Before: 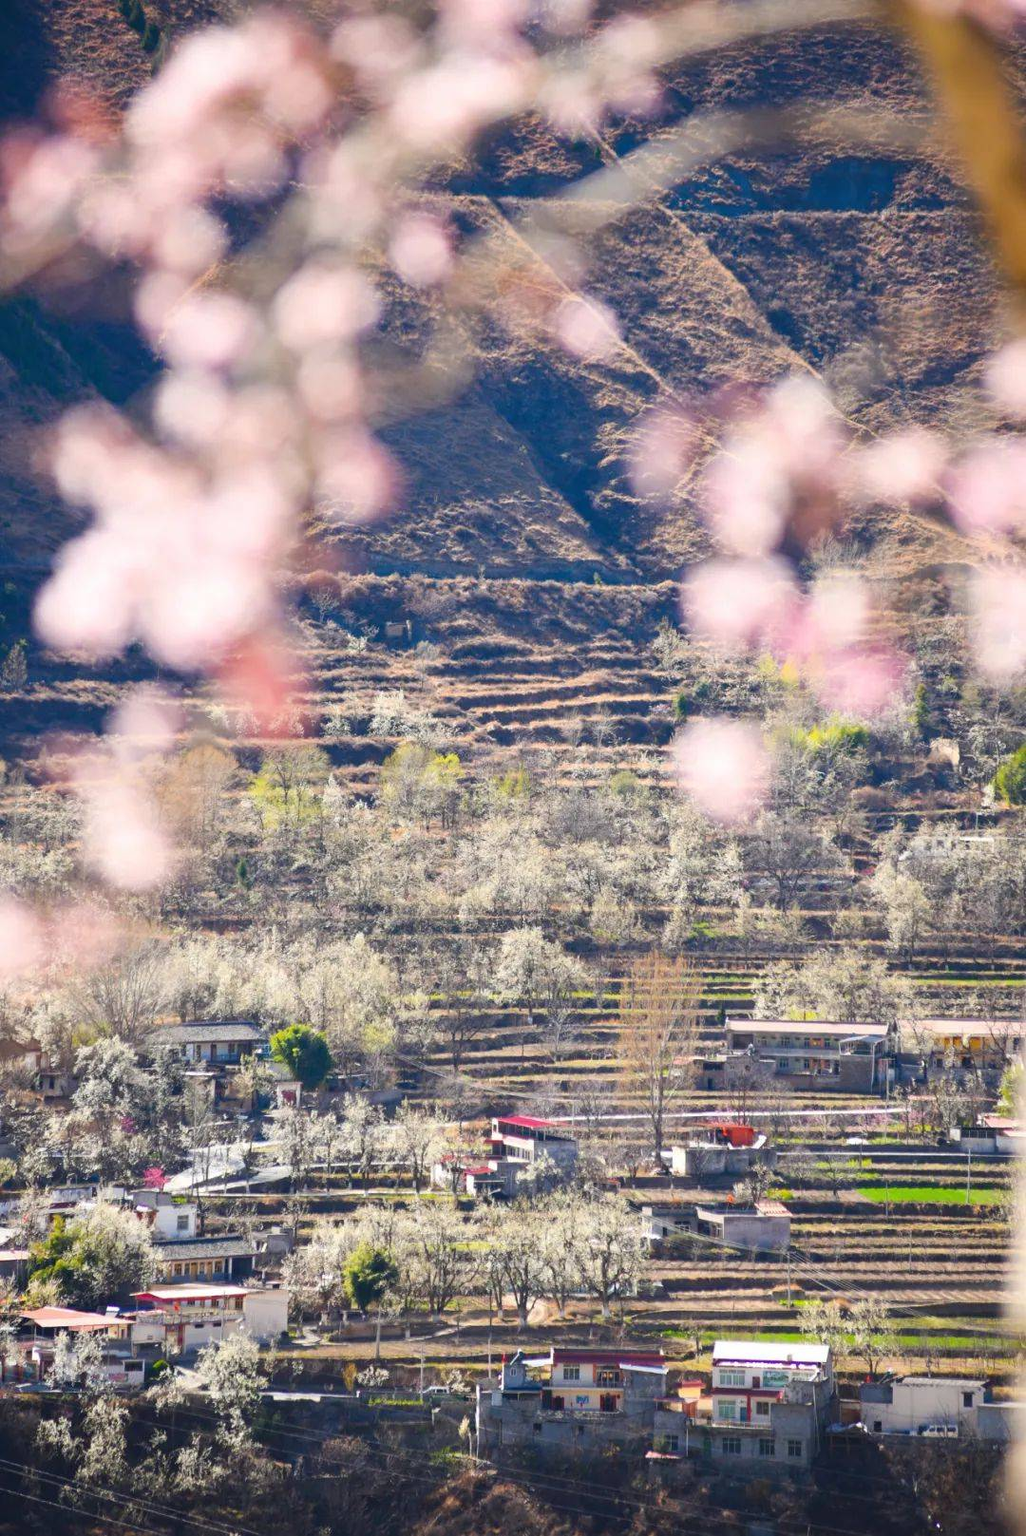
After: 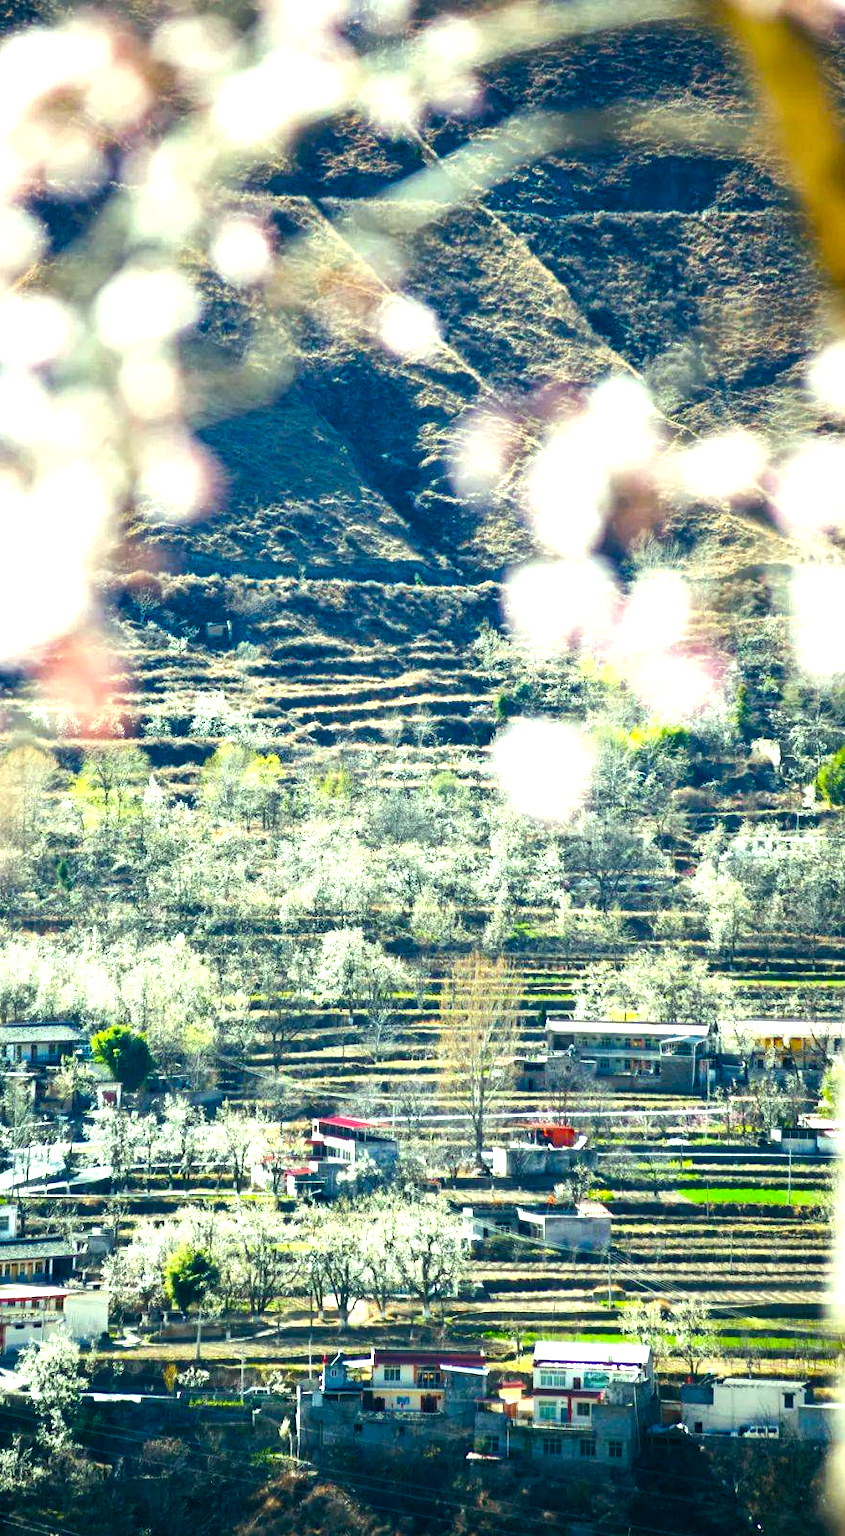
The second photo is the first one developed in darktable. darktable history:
exposure: exposure 0.131 EV, compensate highlight preservation false
white balance: emerald 1
crop: left 17.582%, bottom 0.031%
color balance rgb: shadows lift › luminance -7.7%, shadows lift › chroma 2.13%, shadows lift › hue 165.27°, power › luminance -7.77%, power › chroma 1.1%, power › hue 215.88°, highlights gain › luminance 15.15%, highlights gain › chroma 7%, highlights gain › hue 125.57°, global offset › luminance -0.33%, global offset › chroma 0.11%, global offset › hue 165.27°, perceptual saturation grading › global saturation 24.42%, perceptual saturation grading › highlights -24.42%, perceptual saturation grading › mid-tones 24.42%, perceptual saturation grading › shadows 40%, perceptual brilliance grading › global brilliance -5%, perceptual brilliance grading › highlights 24.42%, perceptual brilliance grading › mid-tones 7%, perceptual brilliance grading › shadows -5%
